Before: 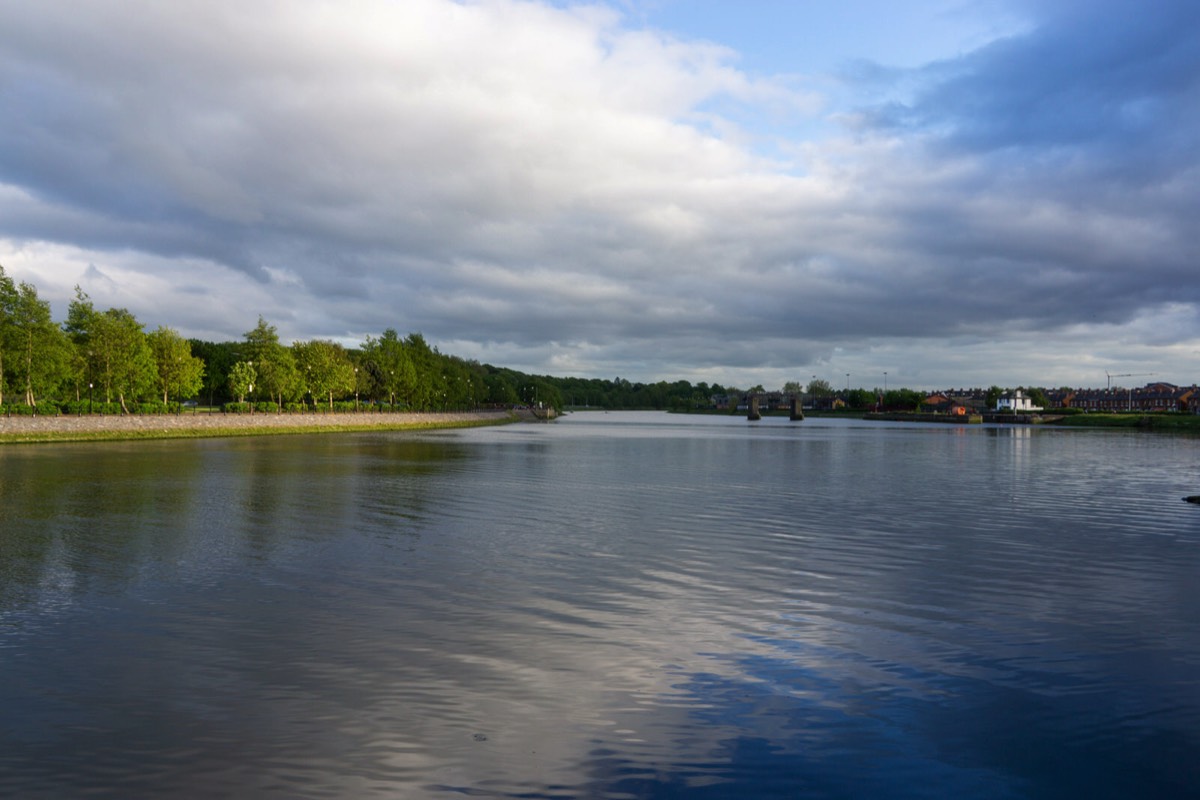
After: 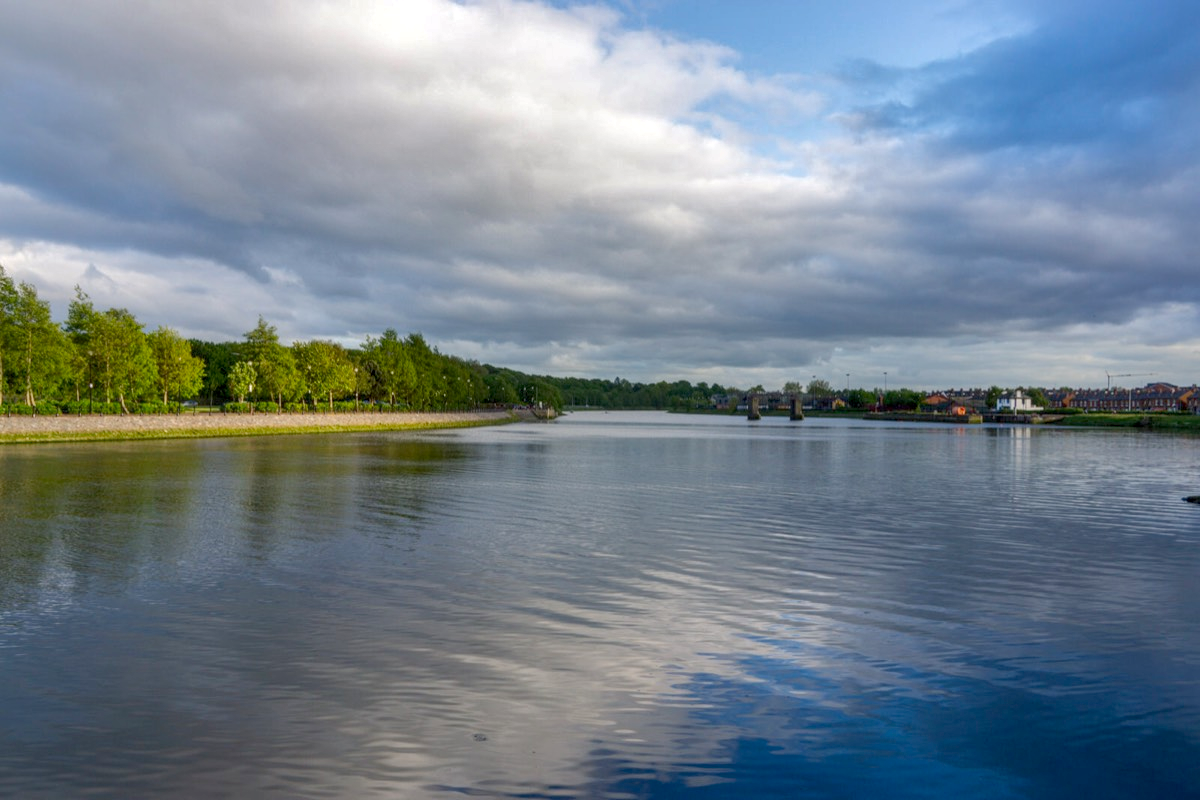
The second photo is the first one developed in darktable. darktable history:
shadows and highlights: shadows 39.89, highlights -60.01
local contrast: highlights 6%, shadows 5%, detail 133%
contrast brightness saturation: contrast 0.043, saturation 0.155
